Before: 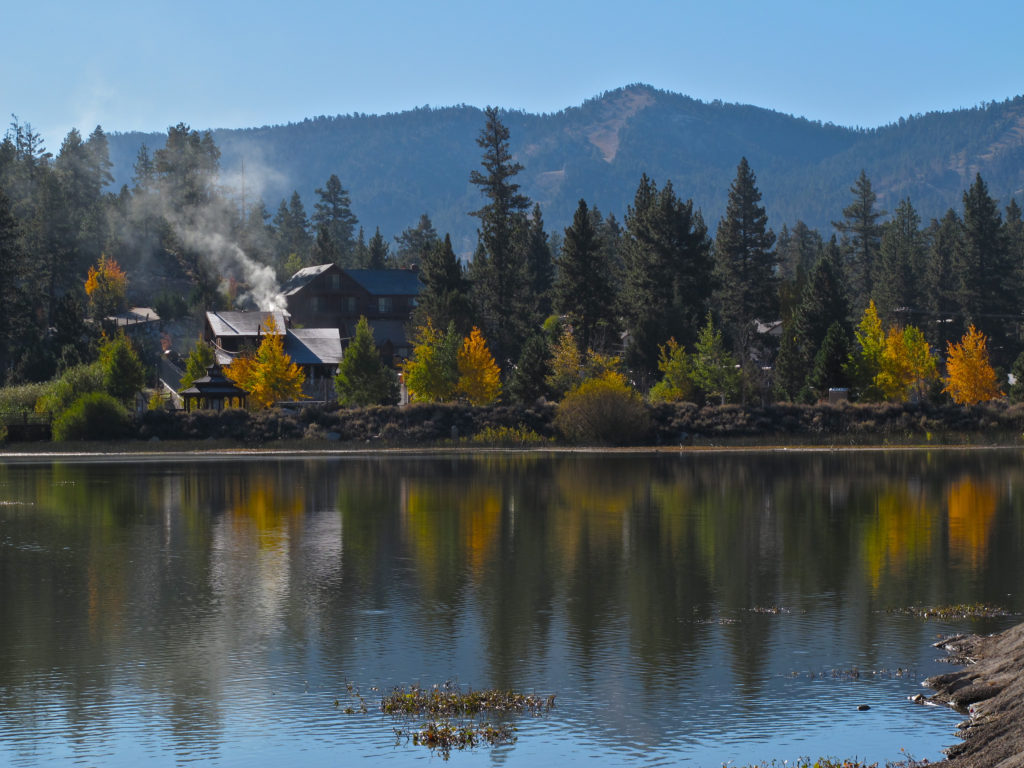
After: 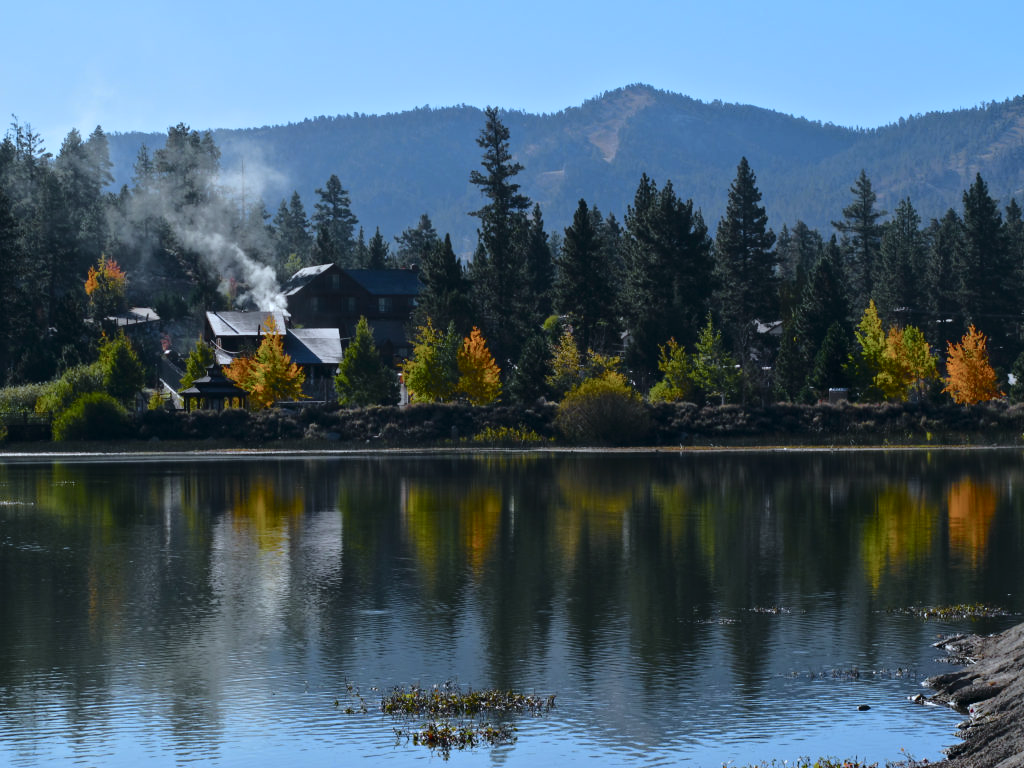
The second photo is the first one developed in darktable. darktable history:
white balance: red 0.931, blue 1.11
tone curve: curves: ch0 [(0, 0) (0.081, 0.044) (0.192, 0.125) (0.283, 0.238) (0.416, 0.449) (0.495, 0.524) (0.686, 0.743) (0.826, 0.865) (0.978, 0.988)]; ch1 [(0, 0) (0.161, 0.092) (0.35, 0.33) (0.392, 0.392) (0.427, 0.426) (0.479, 0.472) (0.505, 0.497) (0.521, 0.514) (0.547, 0.568) (0.579, 0.597) (0.625, 0.627) (0.678, 0.733) (1, 1)]; ch2 [(0, 0) (0.346, 0.362) (0.404, 0.427) (0.502, 0.495) (0.531, 0.523) (0.549, 0.554) (0.582, 0.596) (0.629, 0.642) (0.717, 0.678) (1, 1)], color space Lab, independent channels, preserve colors none
